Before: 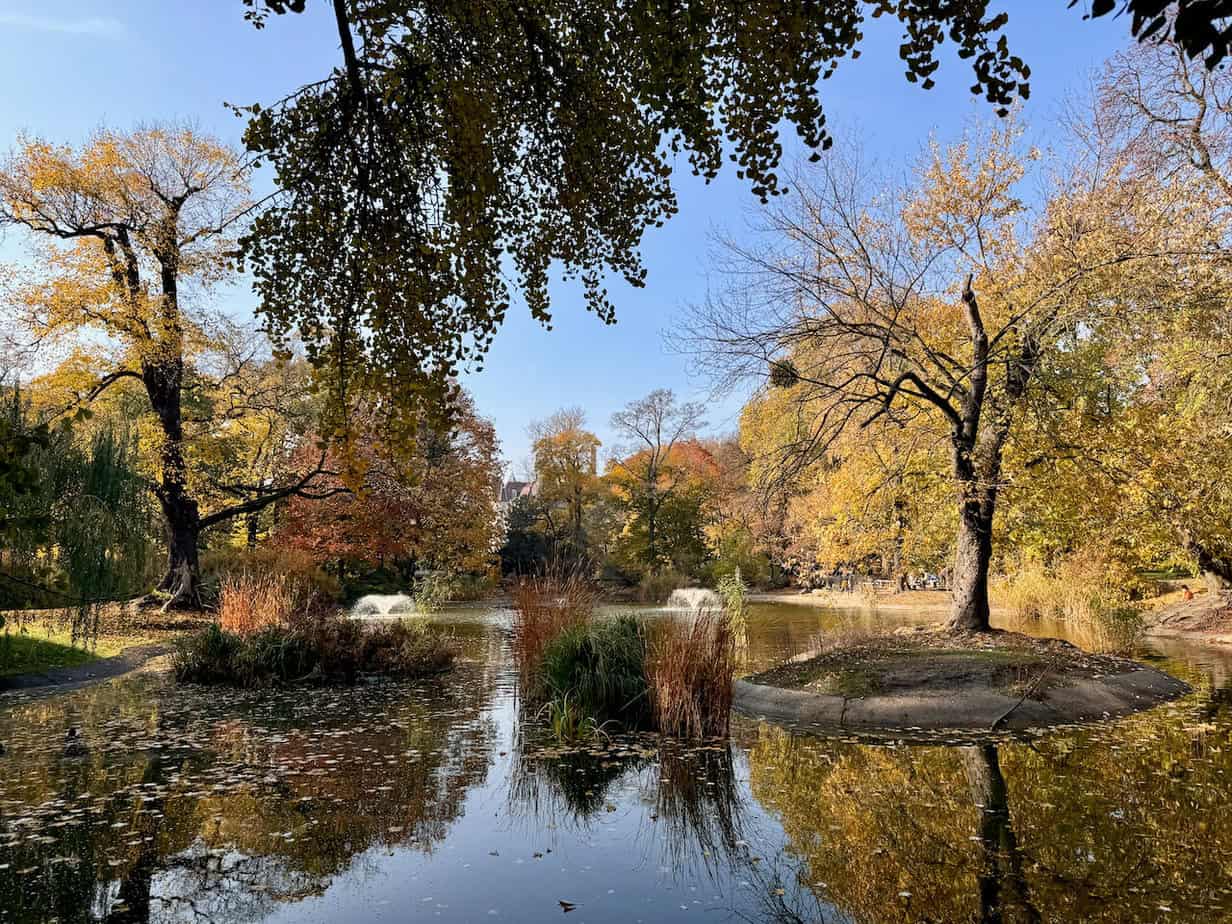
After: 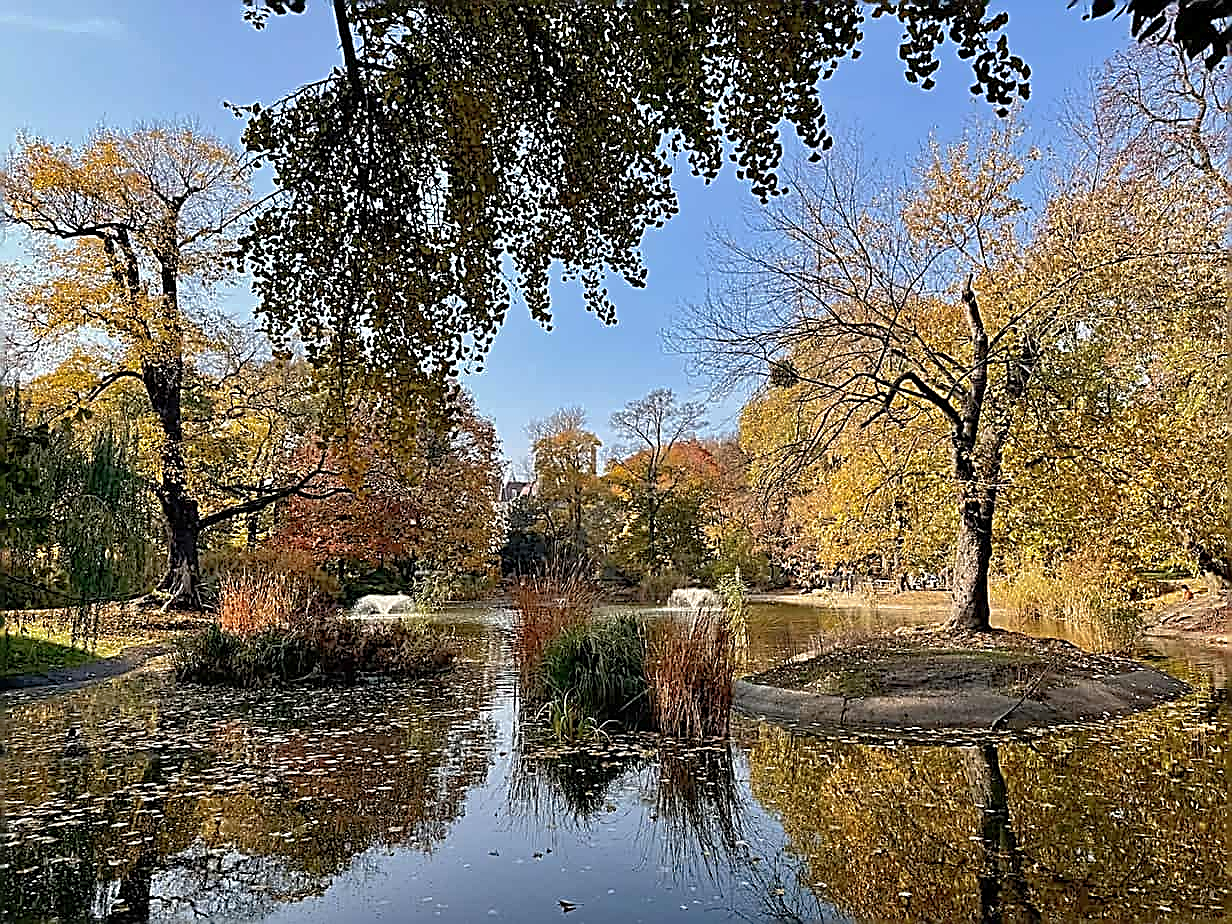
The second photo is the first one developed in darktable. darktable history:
contrast brightness saturation: contrast 0.07
sharpen: amount 1.861
shadows and highlights: on, module defaults
